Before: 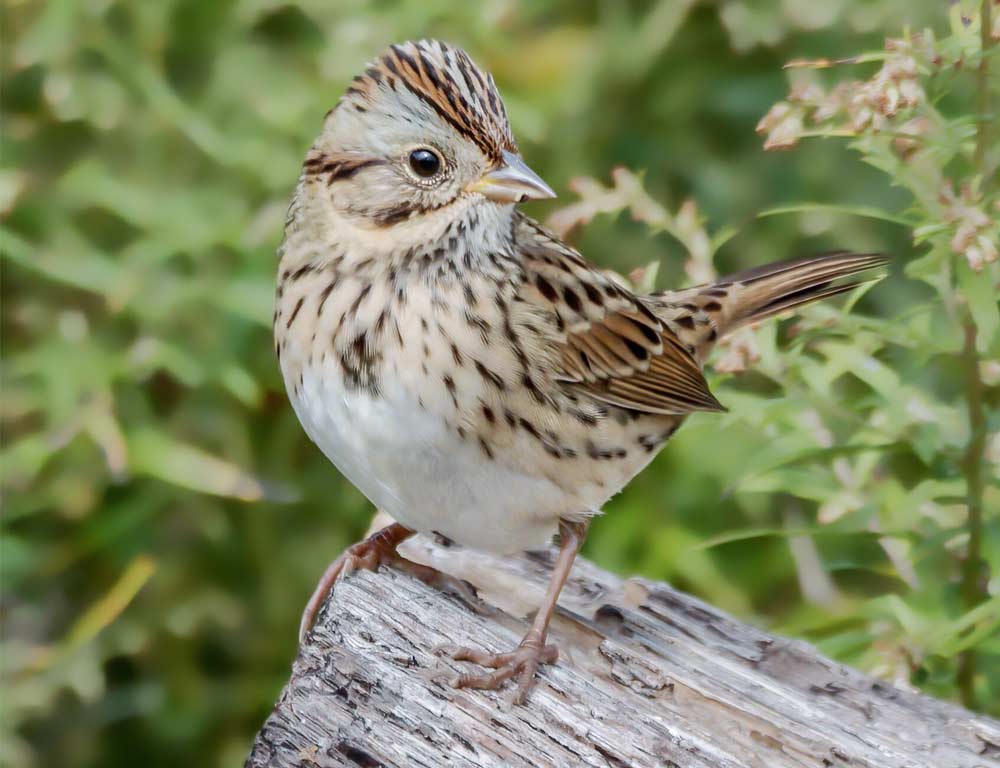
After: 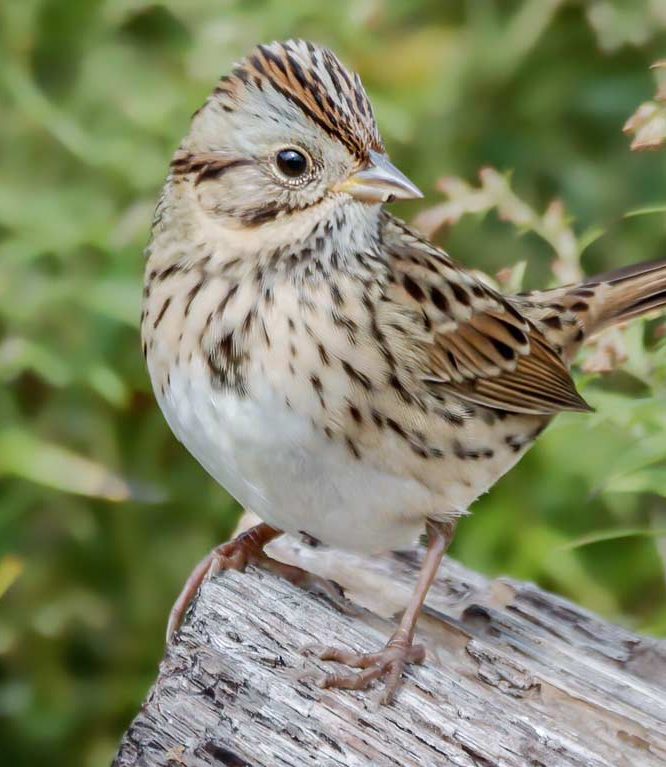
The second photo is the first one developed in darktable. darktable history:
crop and rotate: left 13.343%, right 19.986%
shadows and highlights: shadows 37.61, highlights -26.91, soften with gaussian
